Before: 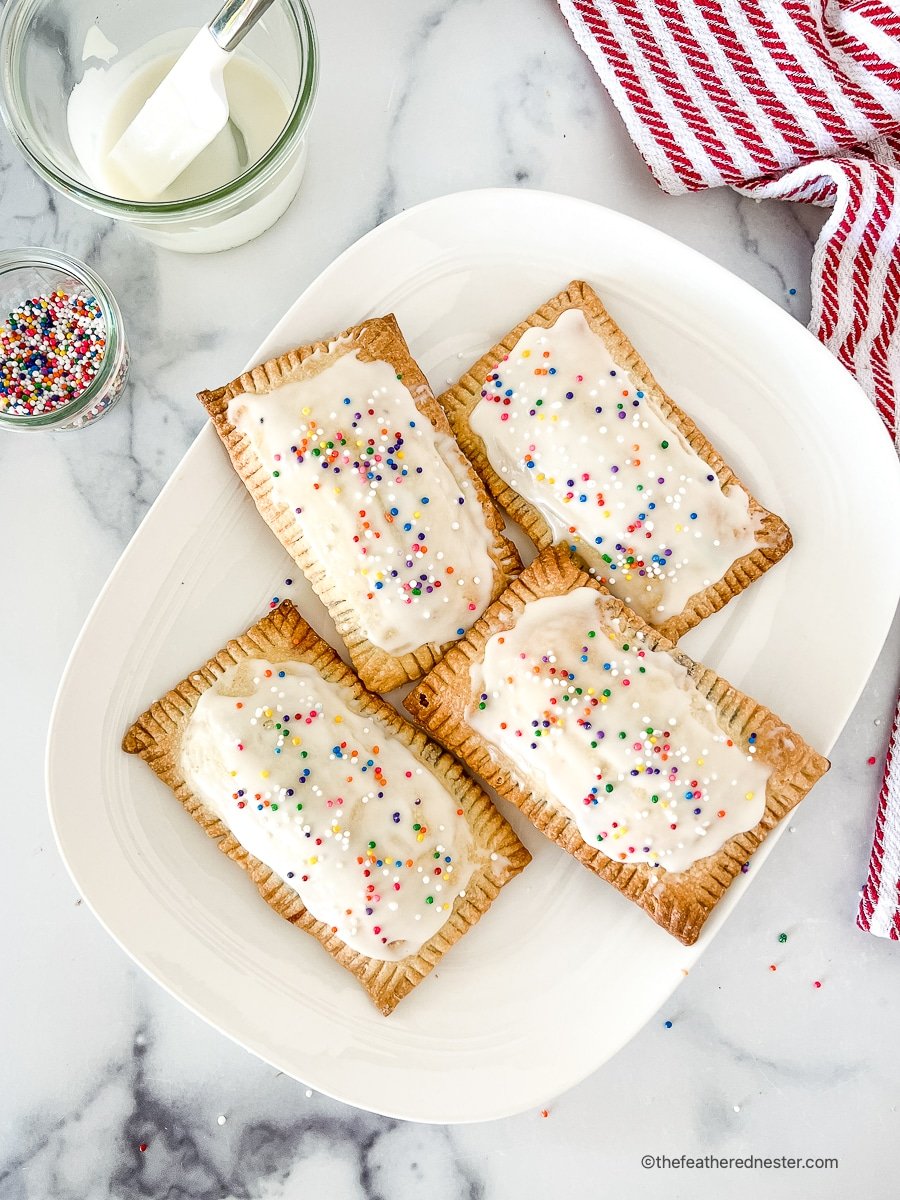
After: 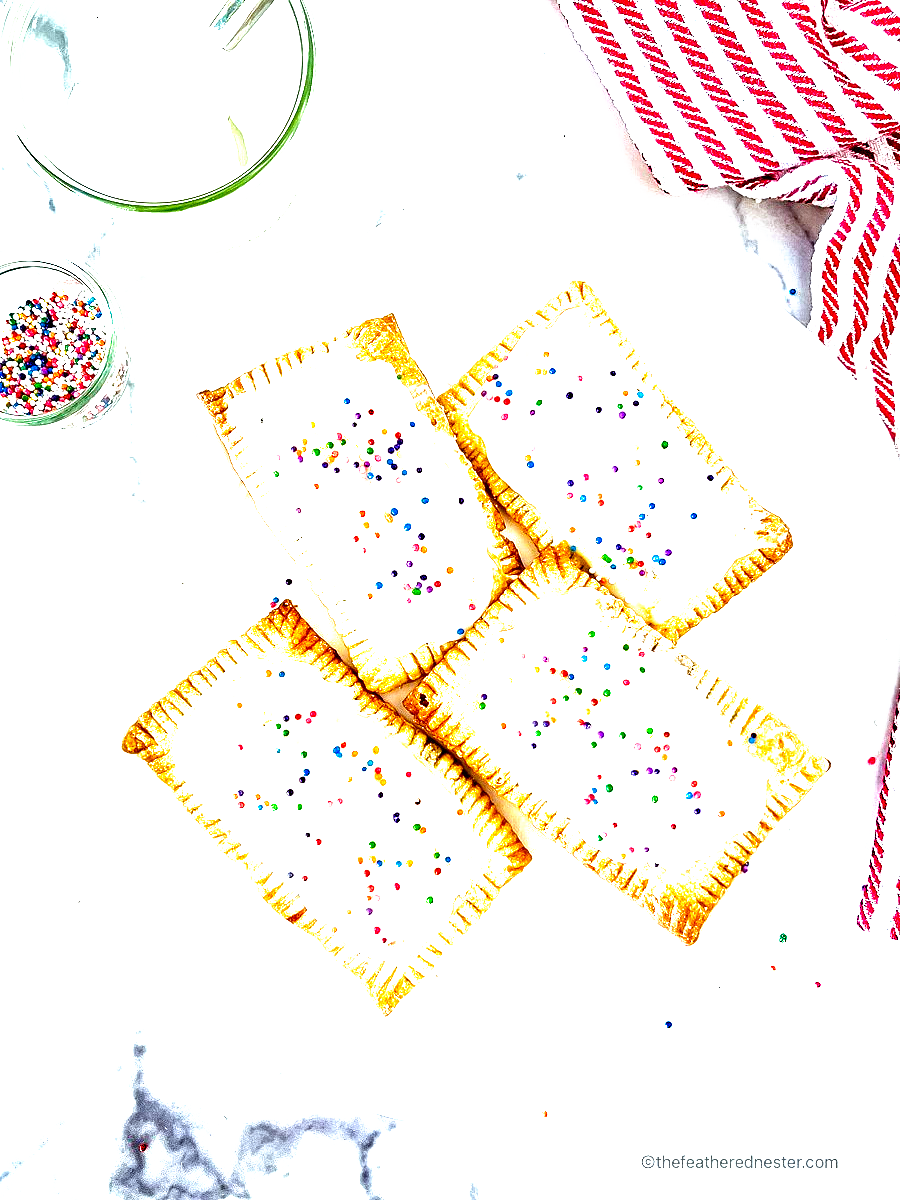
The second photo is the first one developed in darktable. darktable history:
contrast brightness saturation: saturation 0.1
filmic rgb: black relative exposure -8.2 EV, white relative exposure 2.2 EV, threshold 3 EV, hardness 7.11, latitude 85.74%, contrast 1.696, highlights saturation mix -4%, shadows ↔ highlights balance -2.69%, preserve chrominance no, color science v5 (2021), contrast in shadows safe, contrast in highlights safe, enable highlight reconstruction true
haze removal: compatibility mode true, adaptive false
color calibration: output R [1.003, 0.027, -0.041, 0], output G [-0.018, 1.043, -0.038, 0], output B [0.071, -0.086, 1.017, 0], illuminant as shot in camera, x 0.359, y 0.362, temperature 4570.54 K
exposure: black level correction 0, exposure 1.1 EV, compensate exposure bias true, compensate highlight preservation false
grain: coarseness 0.09 ISO
